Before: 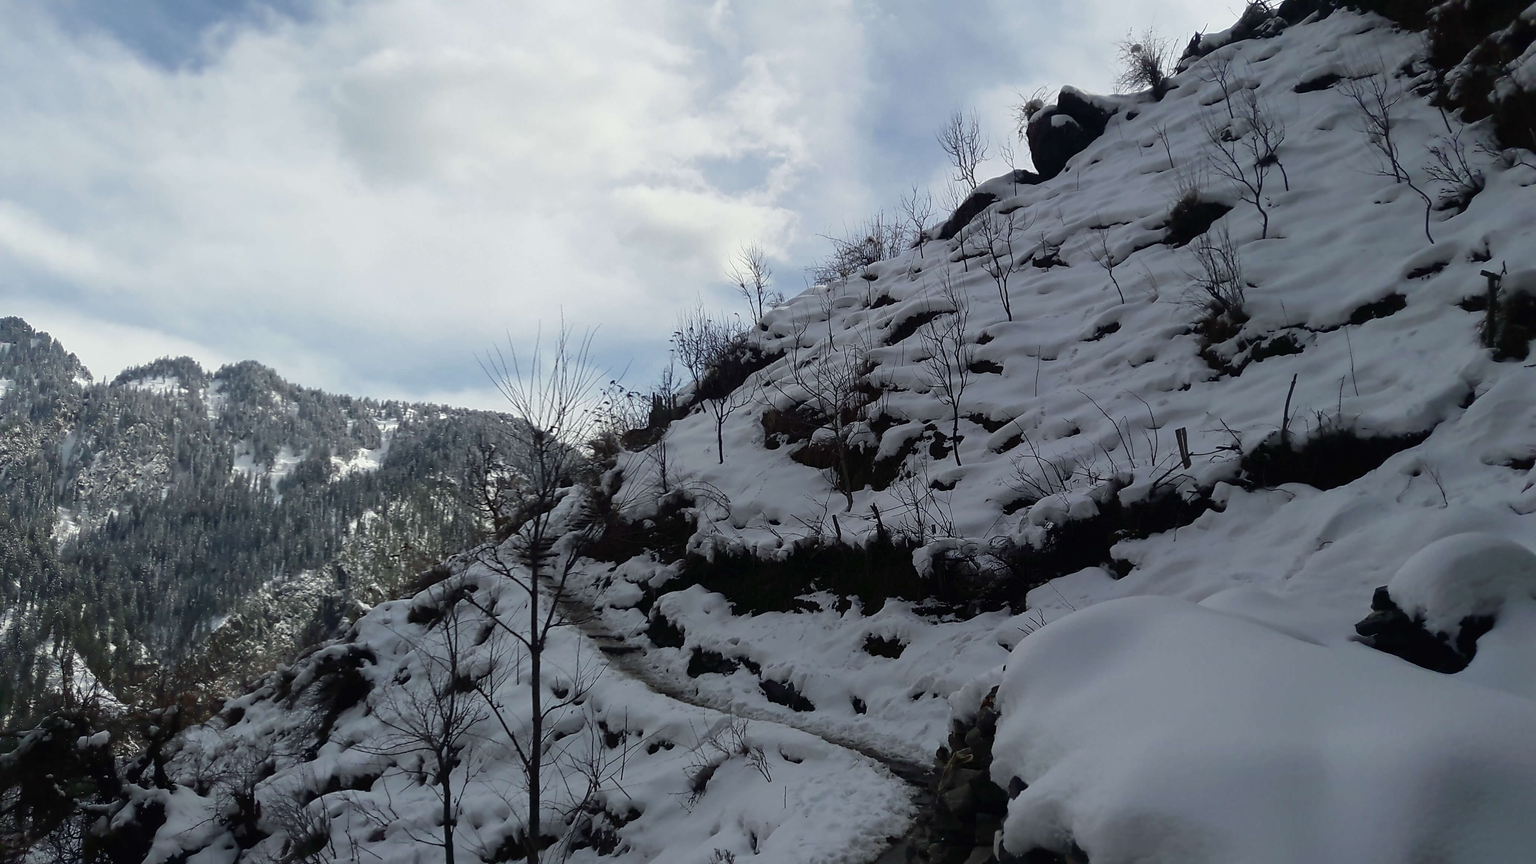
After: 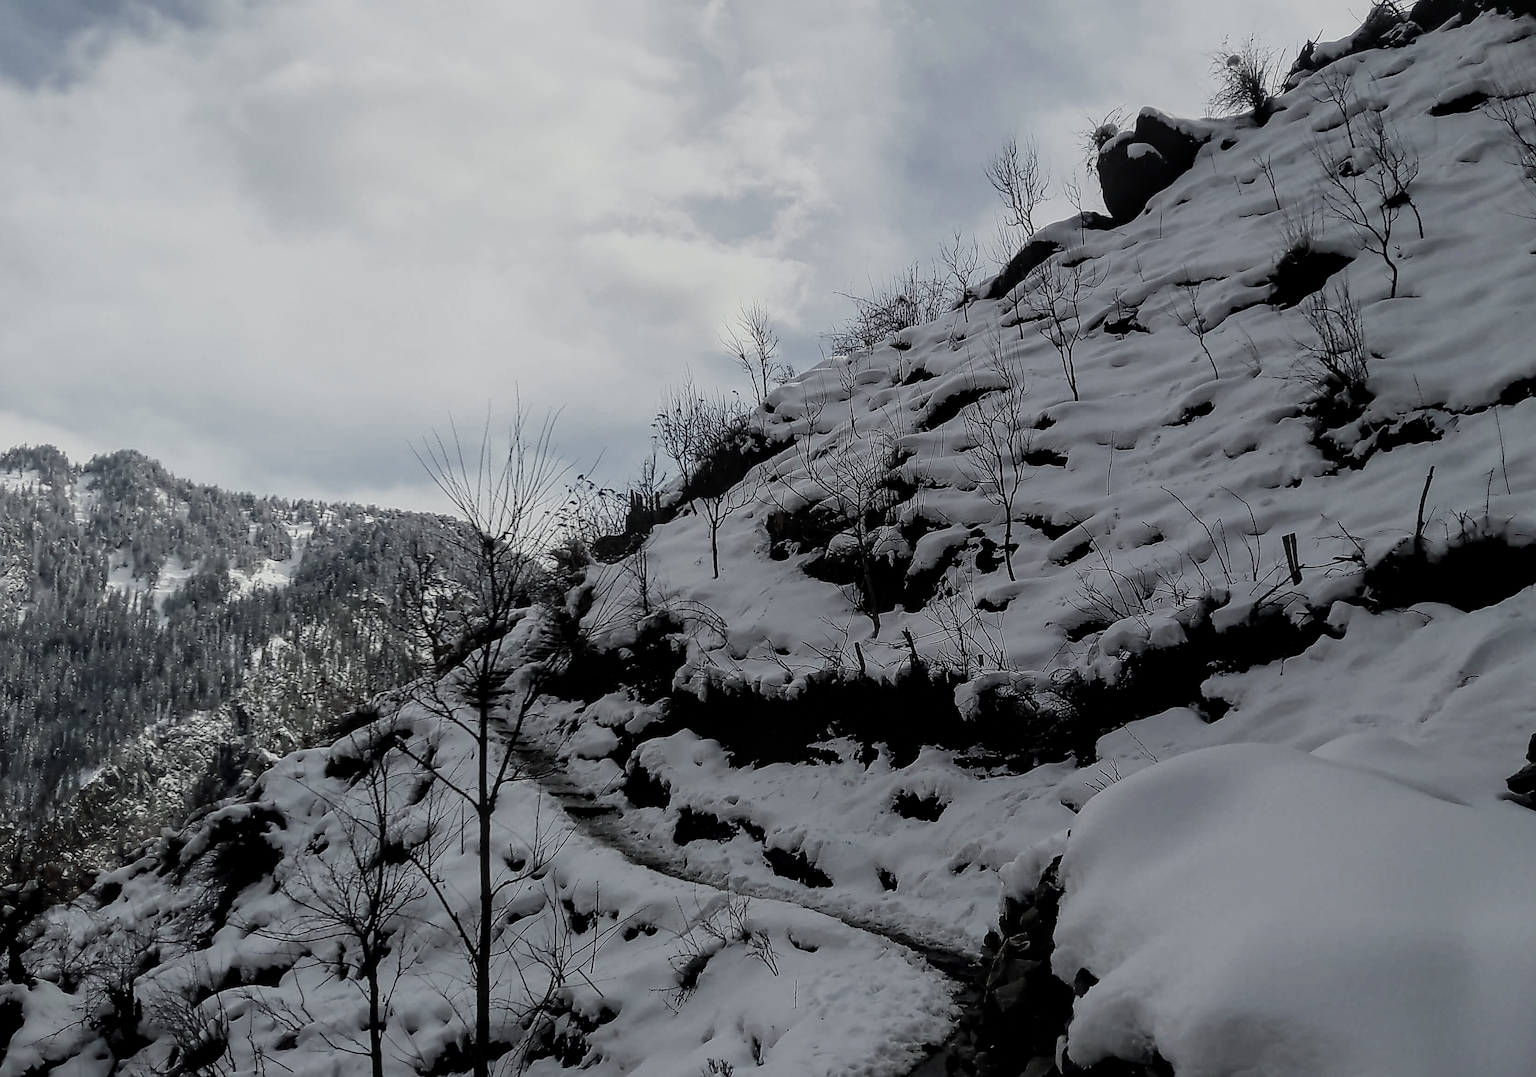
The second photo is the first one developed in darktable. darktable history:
sharpen: radius 1.4, amount 1.25, threshold 0.7
filmic rgb: black relative exposure -7.65 EV, white relative exposure 4.56 EV, hardness 3.61
local contrast: detail 130%
contrast brightness saturation: contrast -0.05, saturation -0.41
crop and rotate: left 9.597%, right 10.195%
exposure: exposure 0.081 EV, compensate highlight preservation false
